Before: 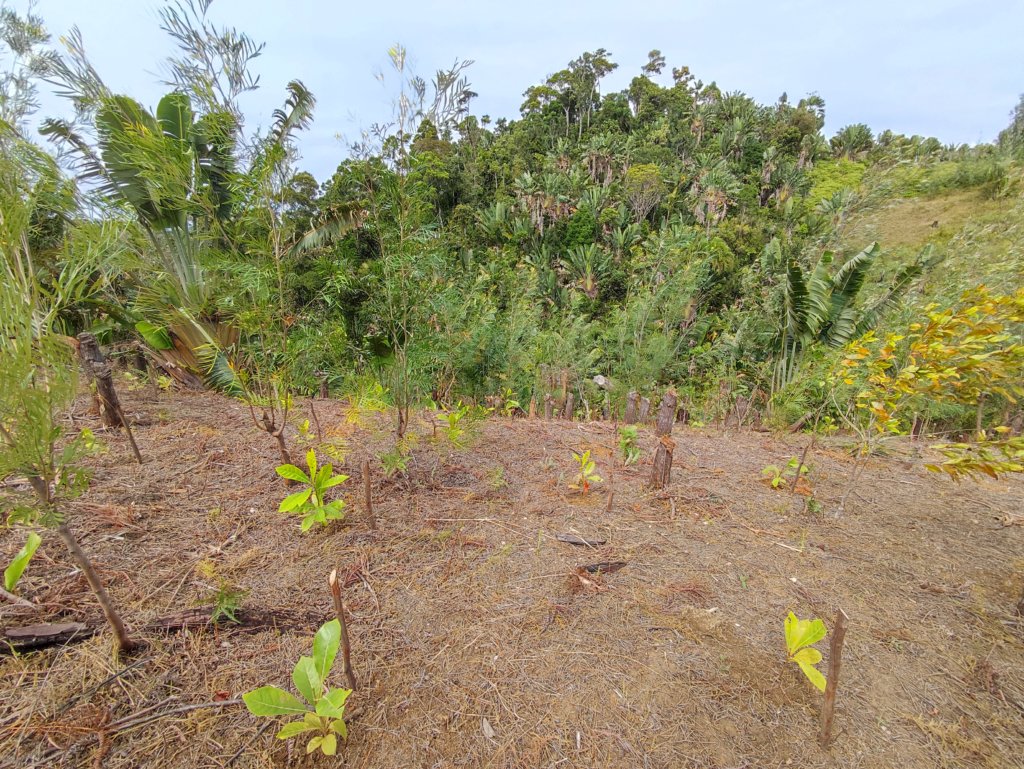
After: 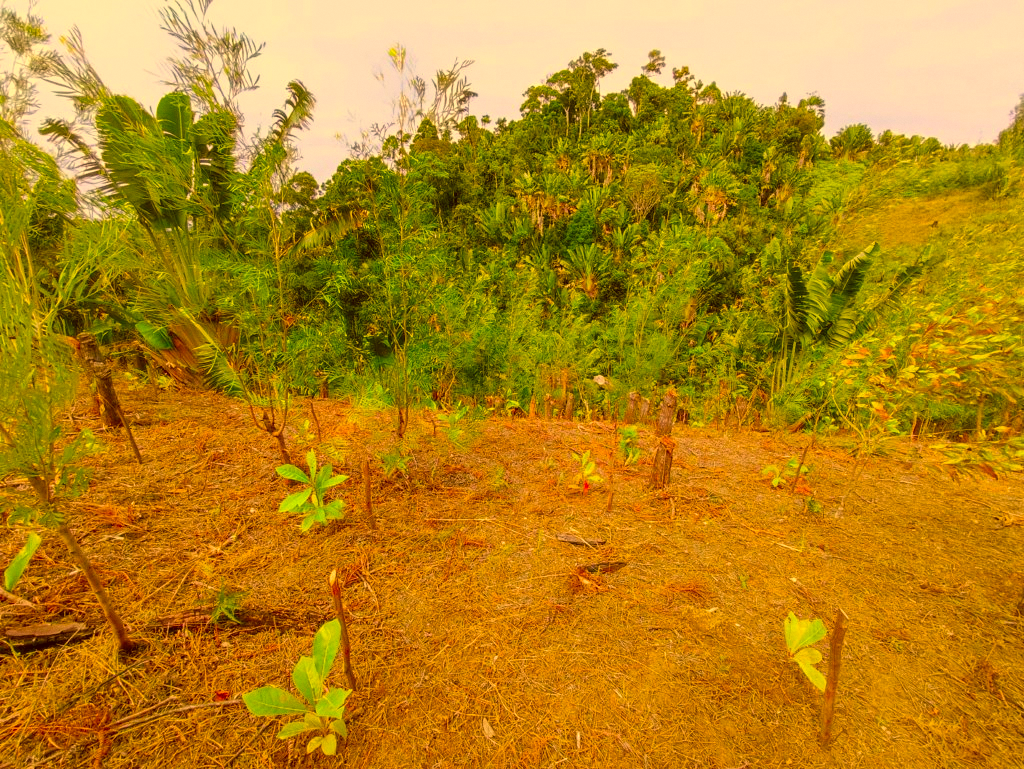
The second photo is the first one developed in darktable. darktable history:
grain: coarseness 0.09 ISO, strength 10%
color correction: highlights a* 10.44, highlights b* 30.04, shadows a* 2.73, shadows b* 17.51, saturation 1.72
